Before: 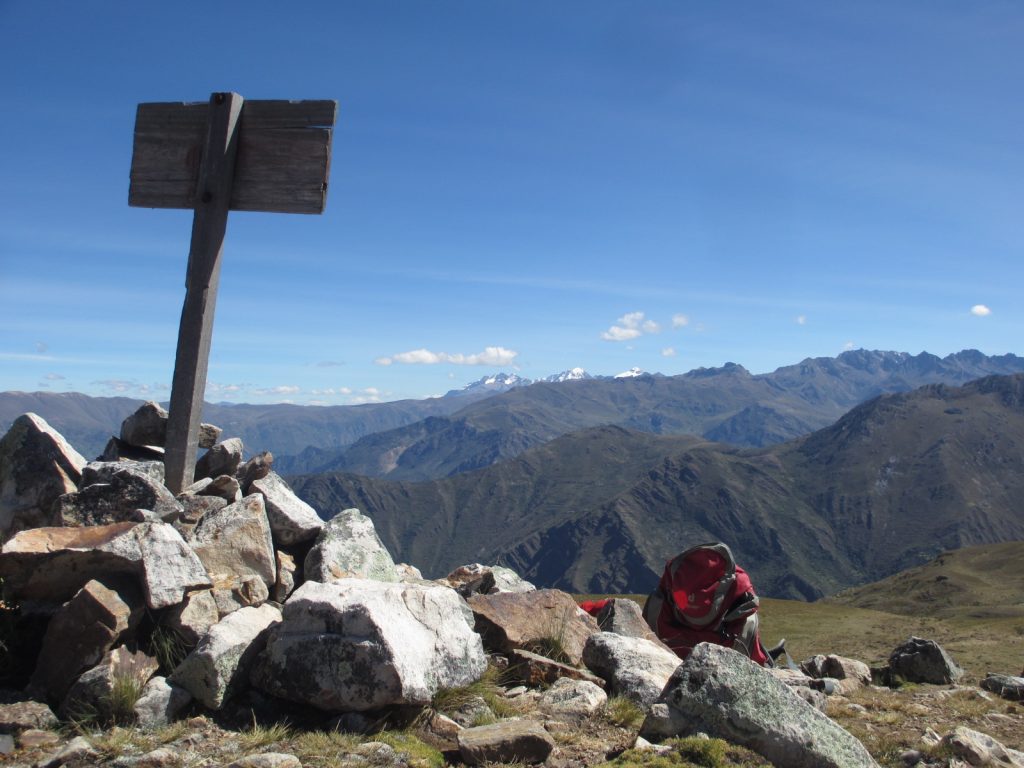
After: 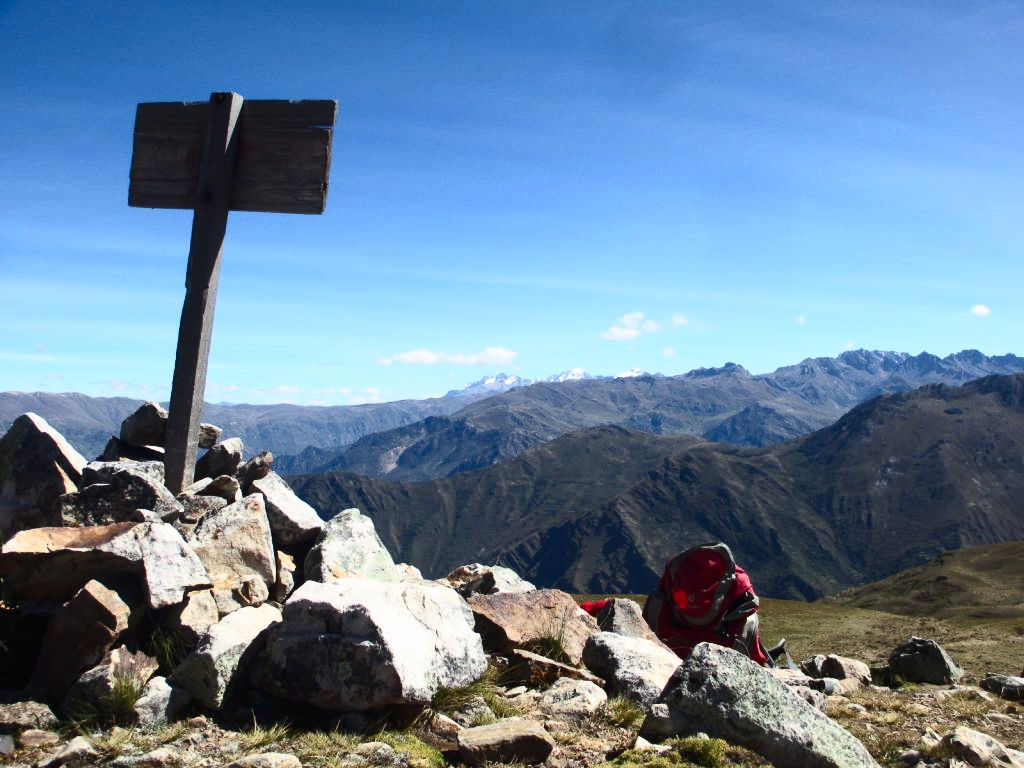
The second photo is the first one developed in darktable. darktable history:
contrast brightness saturation: contrast 0.411, brightness 0.097, saturation 0.206
